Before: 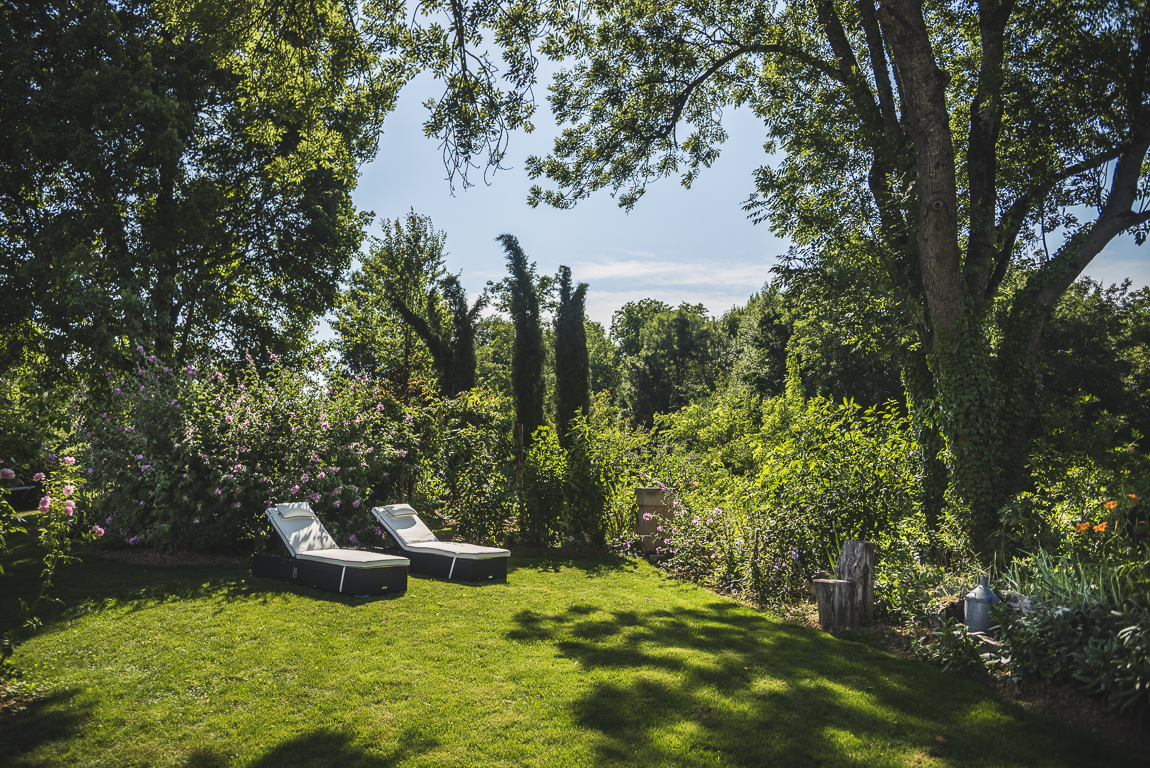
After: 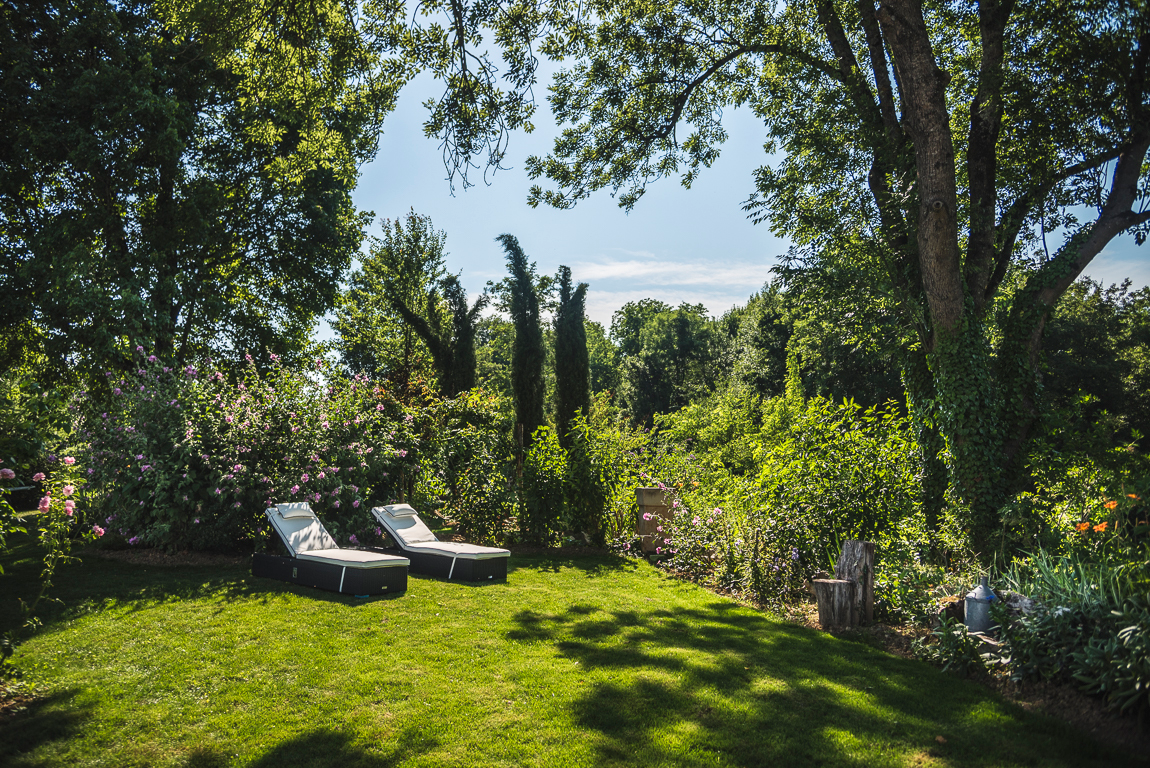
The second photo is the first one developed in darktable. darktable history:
local contrast: highlights 105%, shadows 99%, detail 119%, midtone range 0.2
